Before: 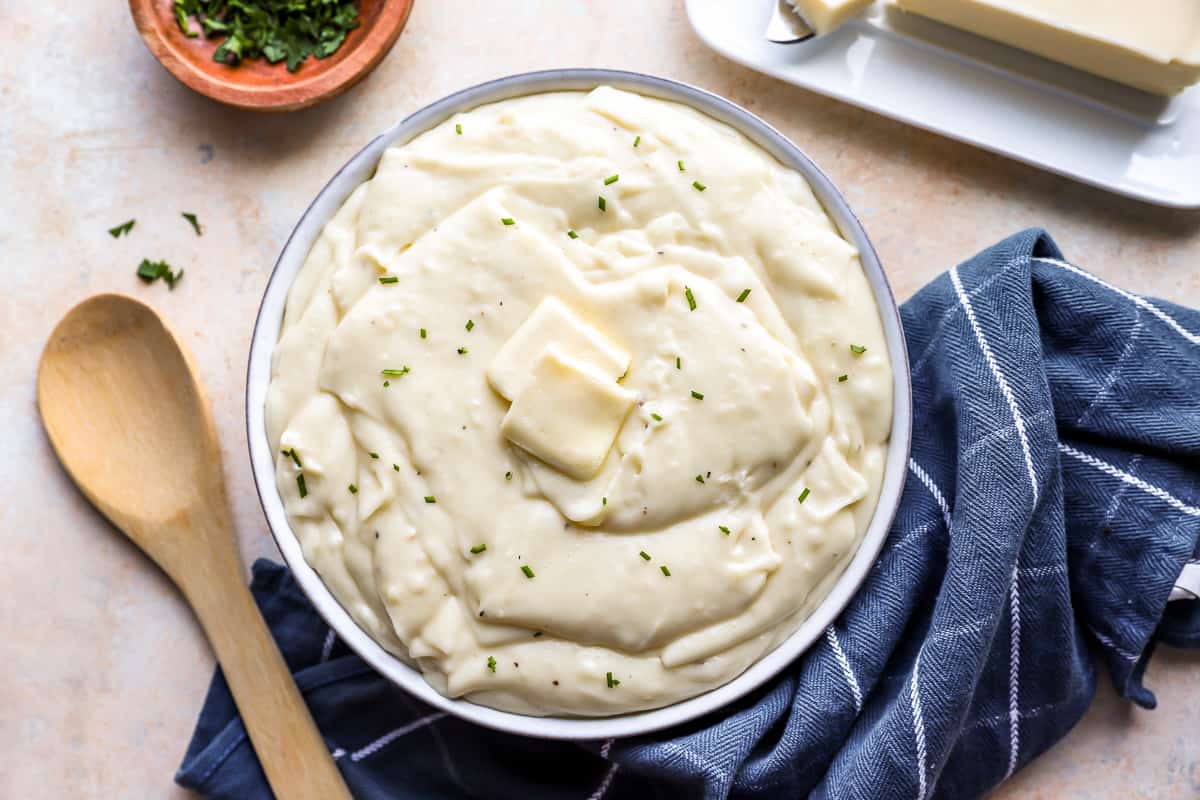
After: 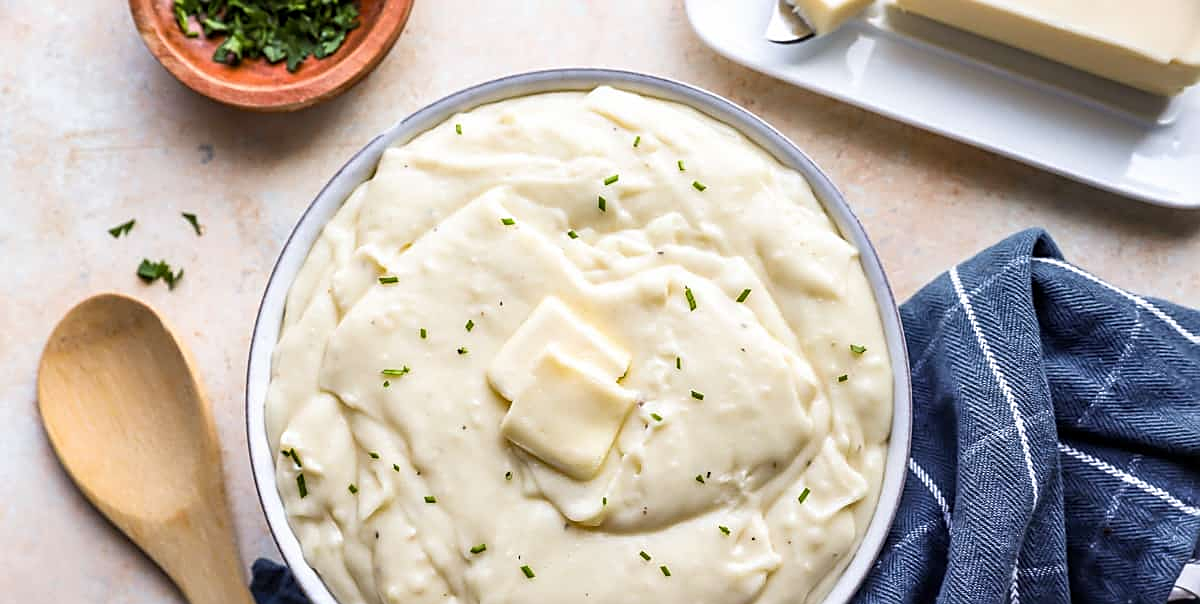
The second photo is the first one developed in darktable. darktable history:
crop: bottom 24.424%
sharpen: amount 0.492
